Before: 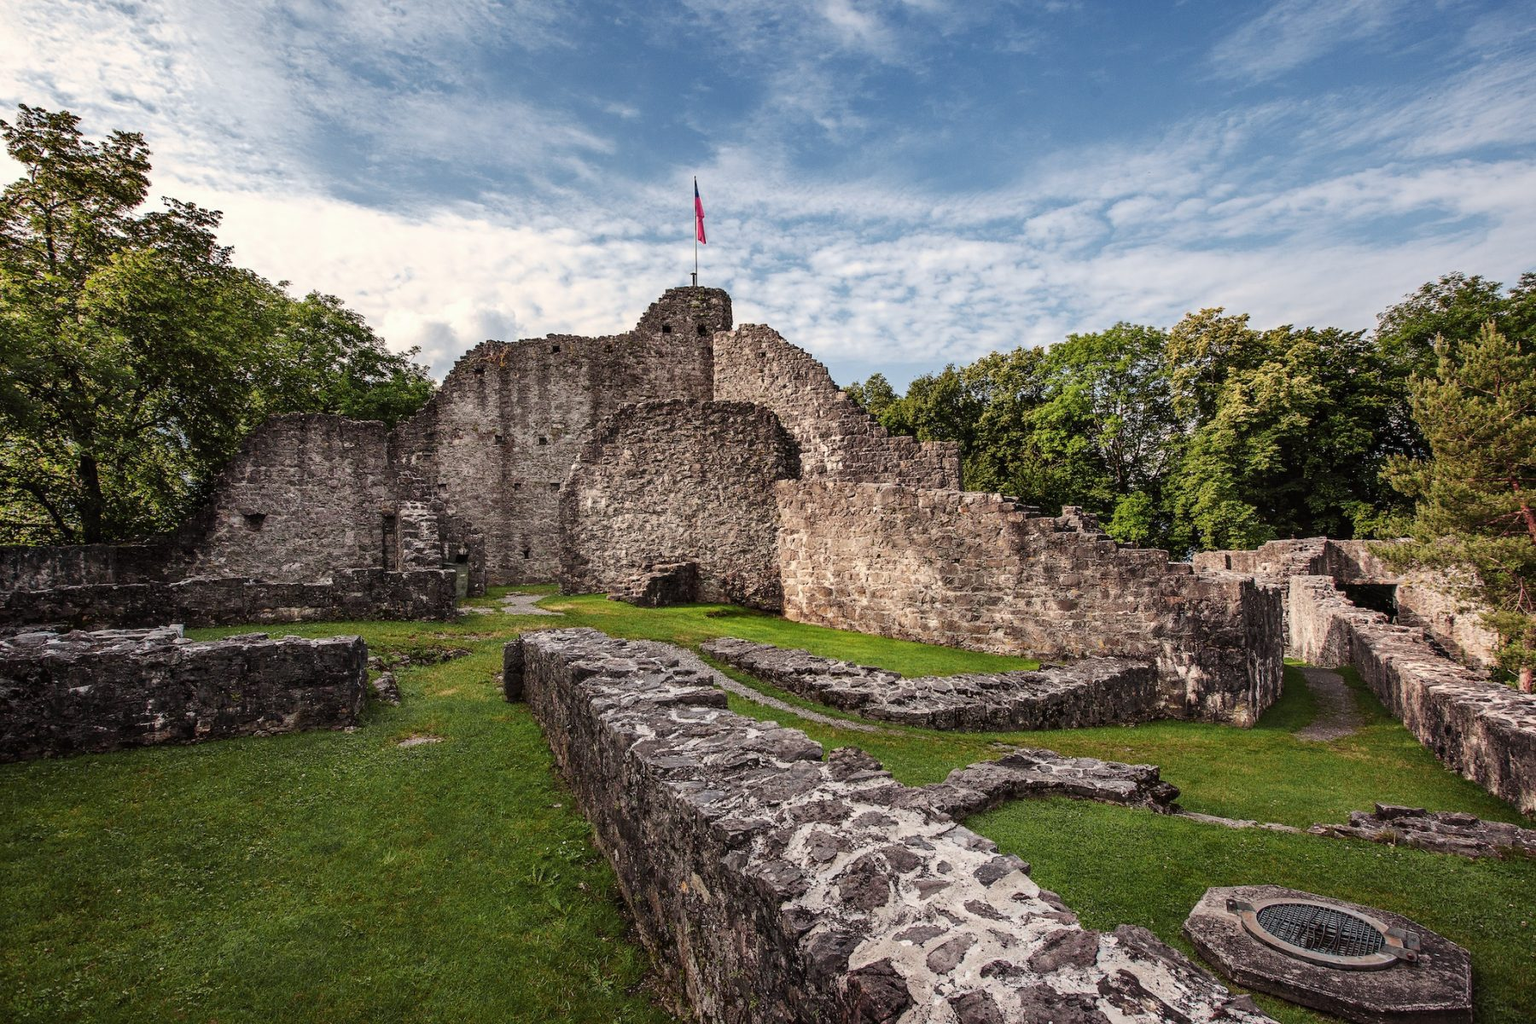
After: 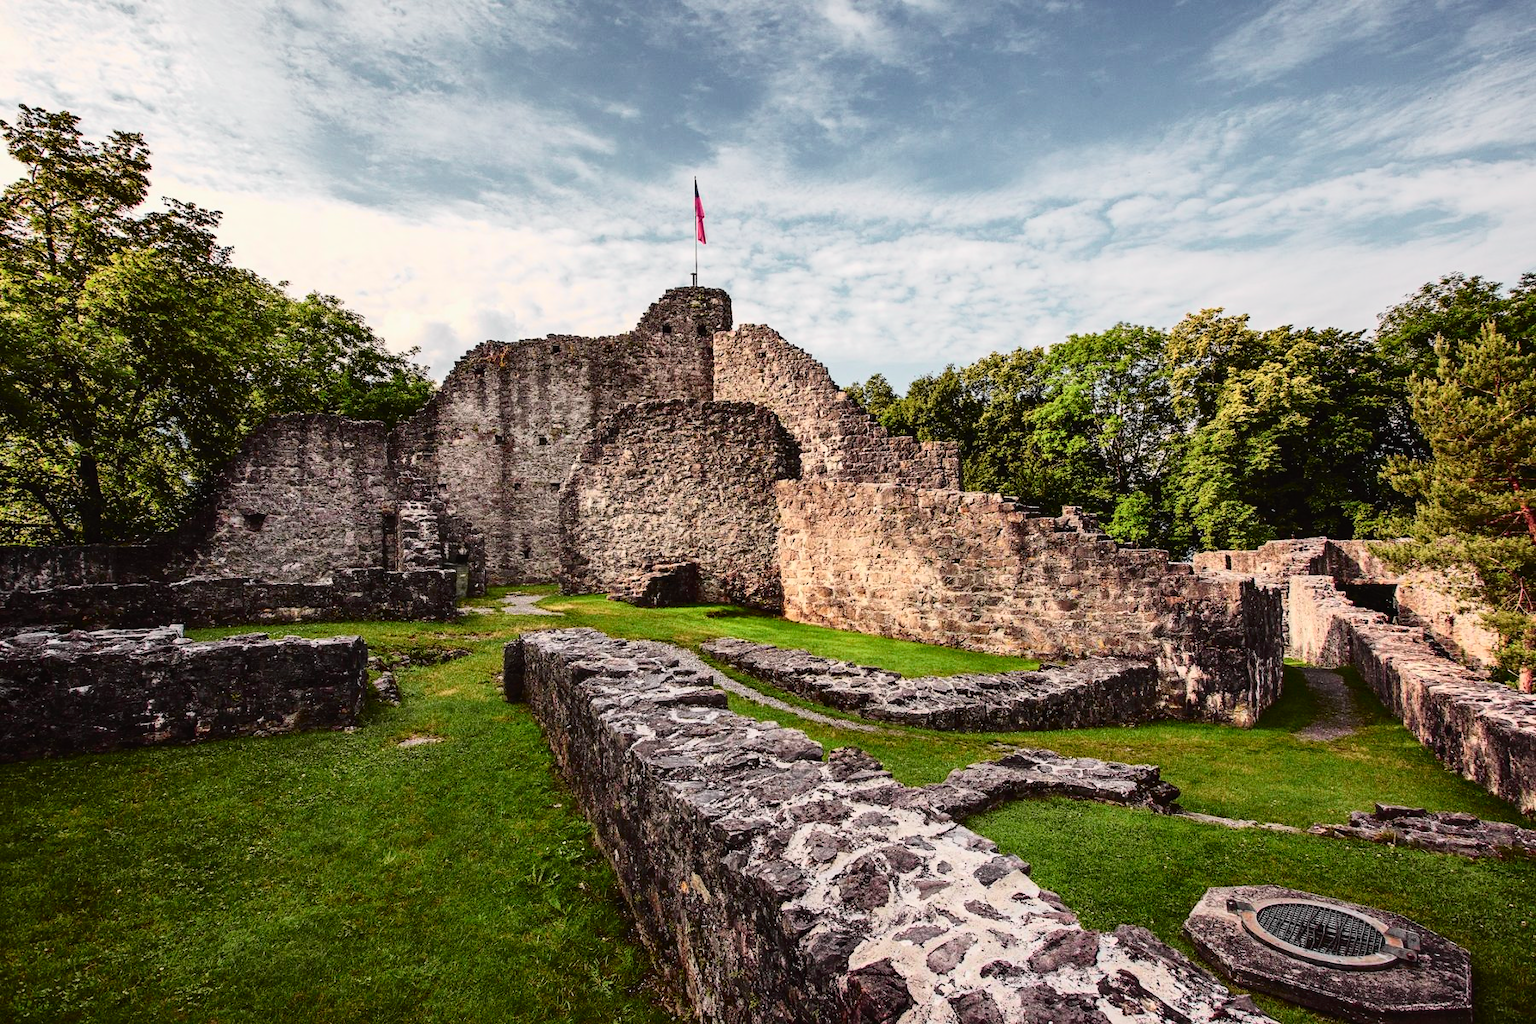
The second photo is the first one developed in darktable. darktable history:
tone curve: curves: ch0 [(0, 0.014) (0.17, 0.099) (0.398, 0.423) (0.725, 0.828) (0.872, 0.918) (1, 0.981)]; ch1 [(0, 0) (0.402, 0.36) (0.489, 0.491) (0.5, 0.503) (0.515, 0.52) (0.545, 0.572) (0.615, 0.662) (0.701, 0.725) (1, 1)]; ch2 [(0, 0) (0.42, 0.458) (0.485, 0.499) (0.503, 0.503) (0.531, 0.542) (0.561, 0.594) (0.644, 0.694) (0.717, 0.753) (1, 0.991)], color space Lab, independent channels
